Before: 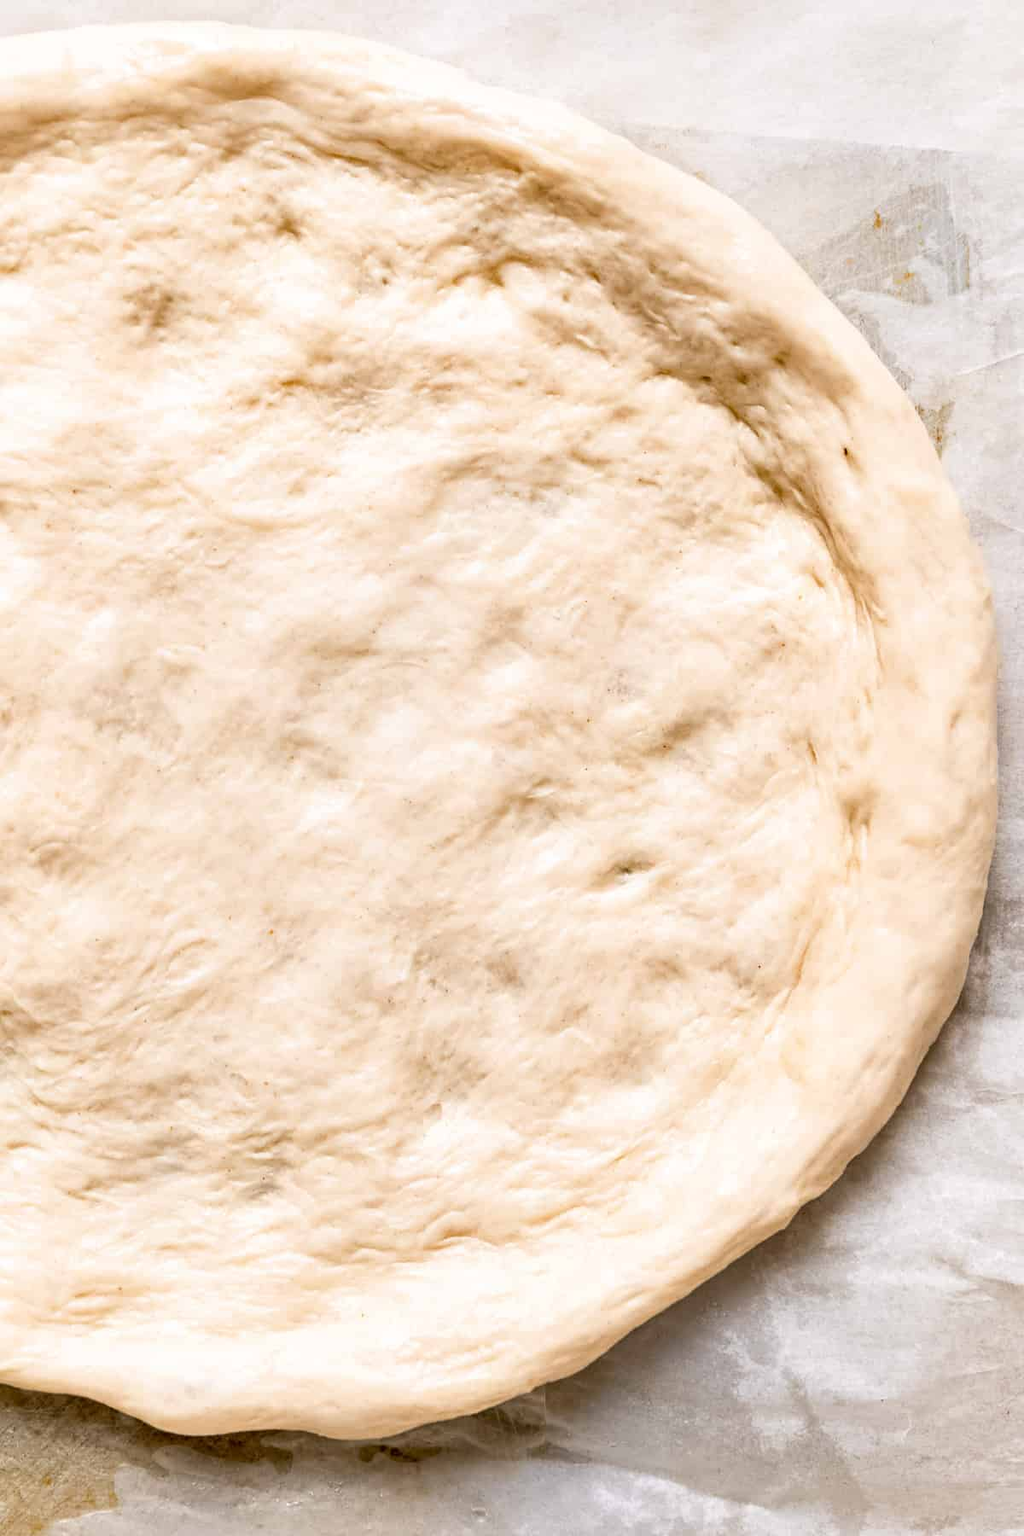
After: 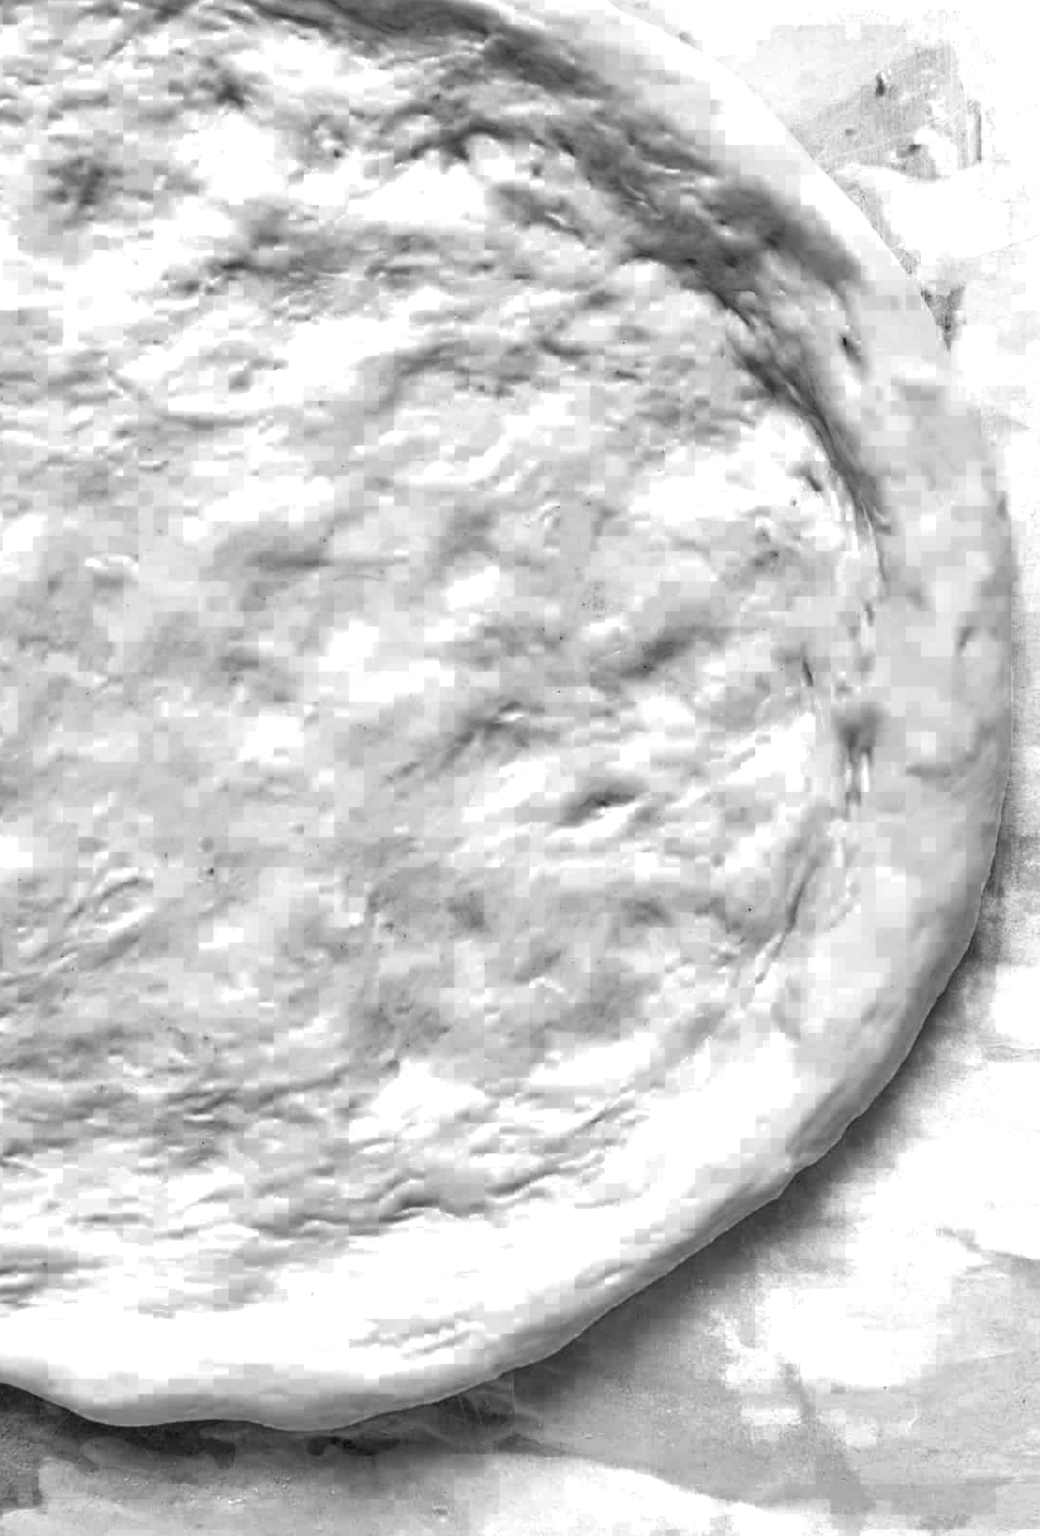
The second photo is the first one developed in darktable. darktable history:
crop and rotate: left 7.789%, top 9.252%
exposure: black level correction 0, exposure 0.69 EV, compensate highlight preservation false
color zones: curves: ch0 [(0.002, 0.429) (0.121, 0.212) (0.198, 0.113) (0.276, 0.344) (0.331, 0.541) (0.41, 0.56) (0.482, 0.289) (0.619, 0.227) (0.721, 0.18) (0.821, 0.435) (0.928, 0.555) (1, 0.587)]; ch1 [(0, 0) (0.143, 0) (0.286, 0) (0.429, 0) (0.571, 0) (0.714, 0) (0.857, 0)]
